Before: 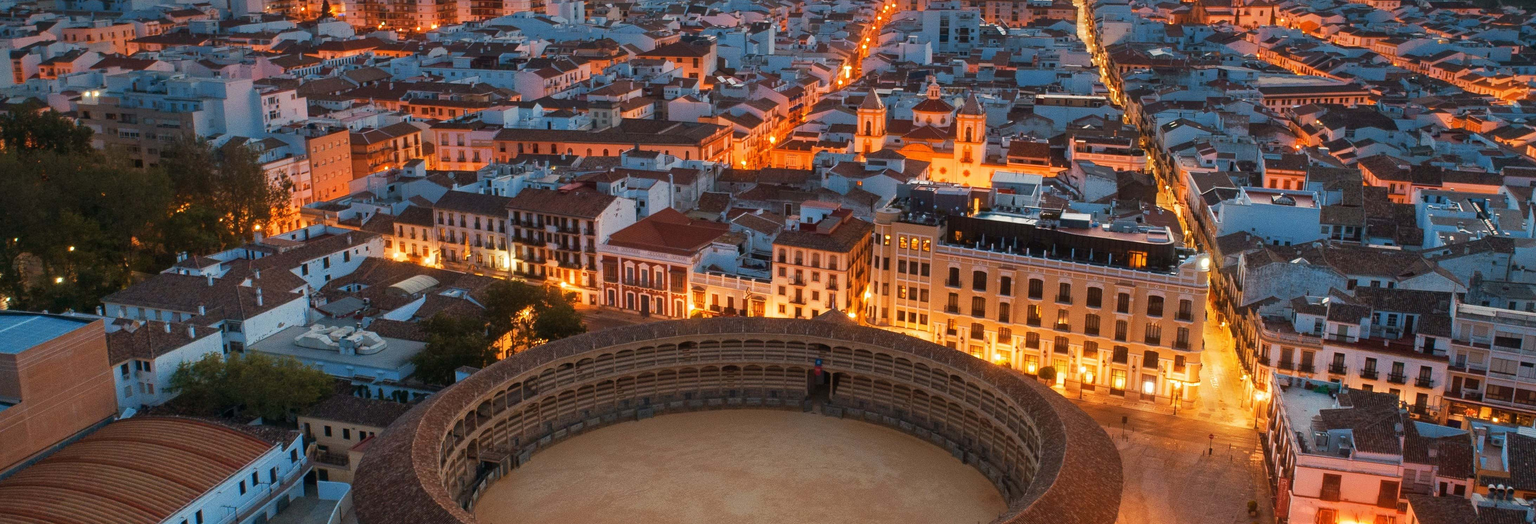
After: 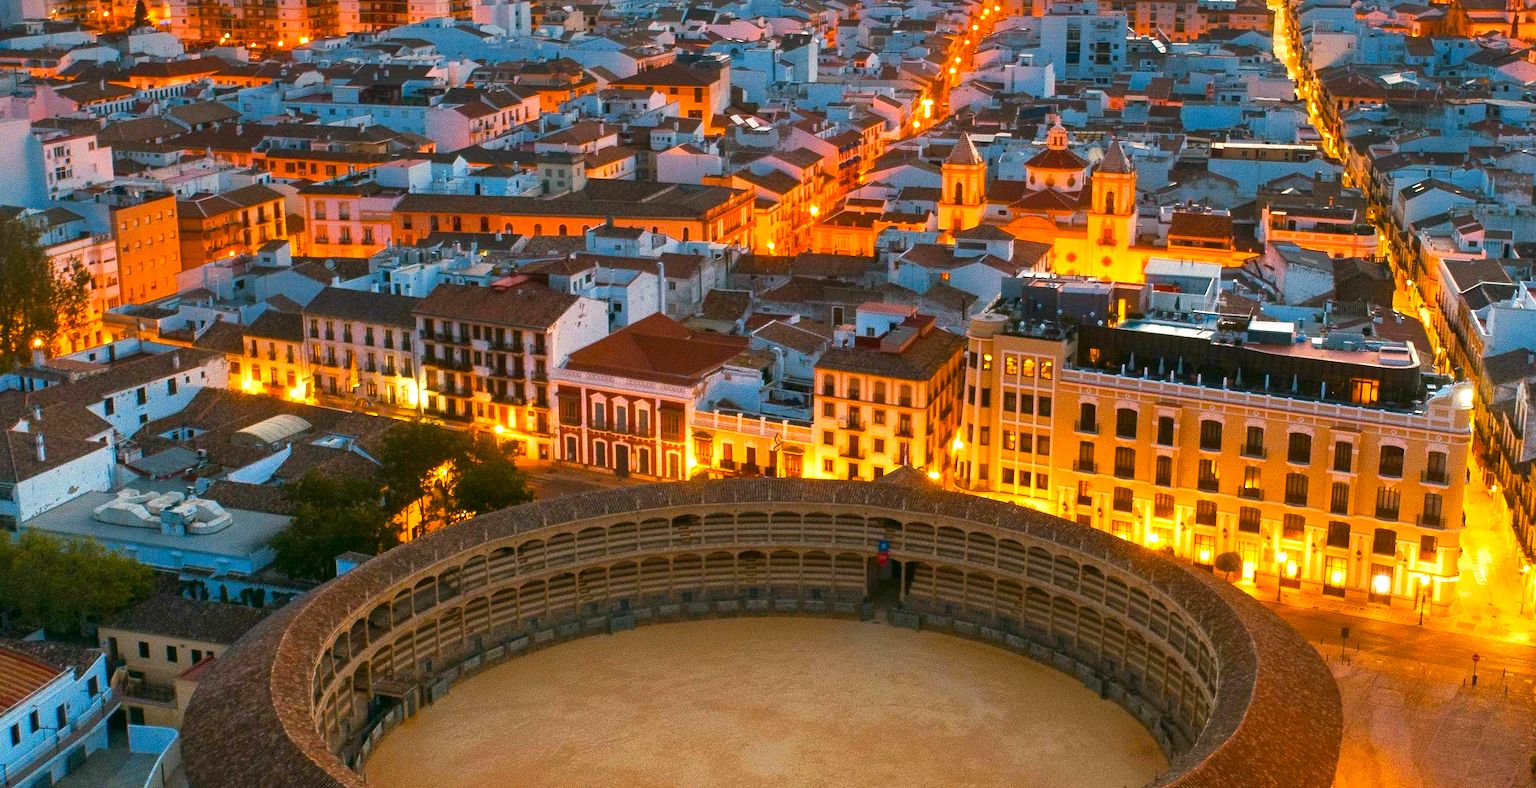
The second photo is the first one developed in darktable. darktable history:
color balance rgb: power › hue 206.65°, perceptual saturation grading › global saturation 38.932%, perceptual brilliance grading › global brilliance 17.799%
crop and rotate: left 15.165%, right 18.503%
color correction: highlights a* 4.06, highlights b* 4.96, shadows a* -7.27, shadows b* 5
